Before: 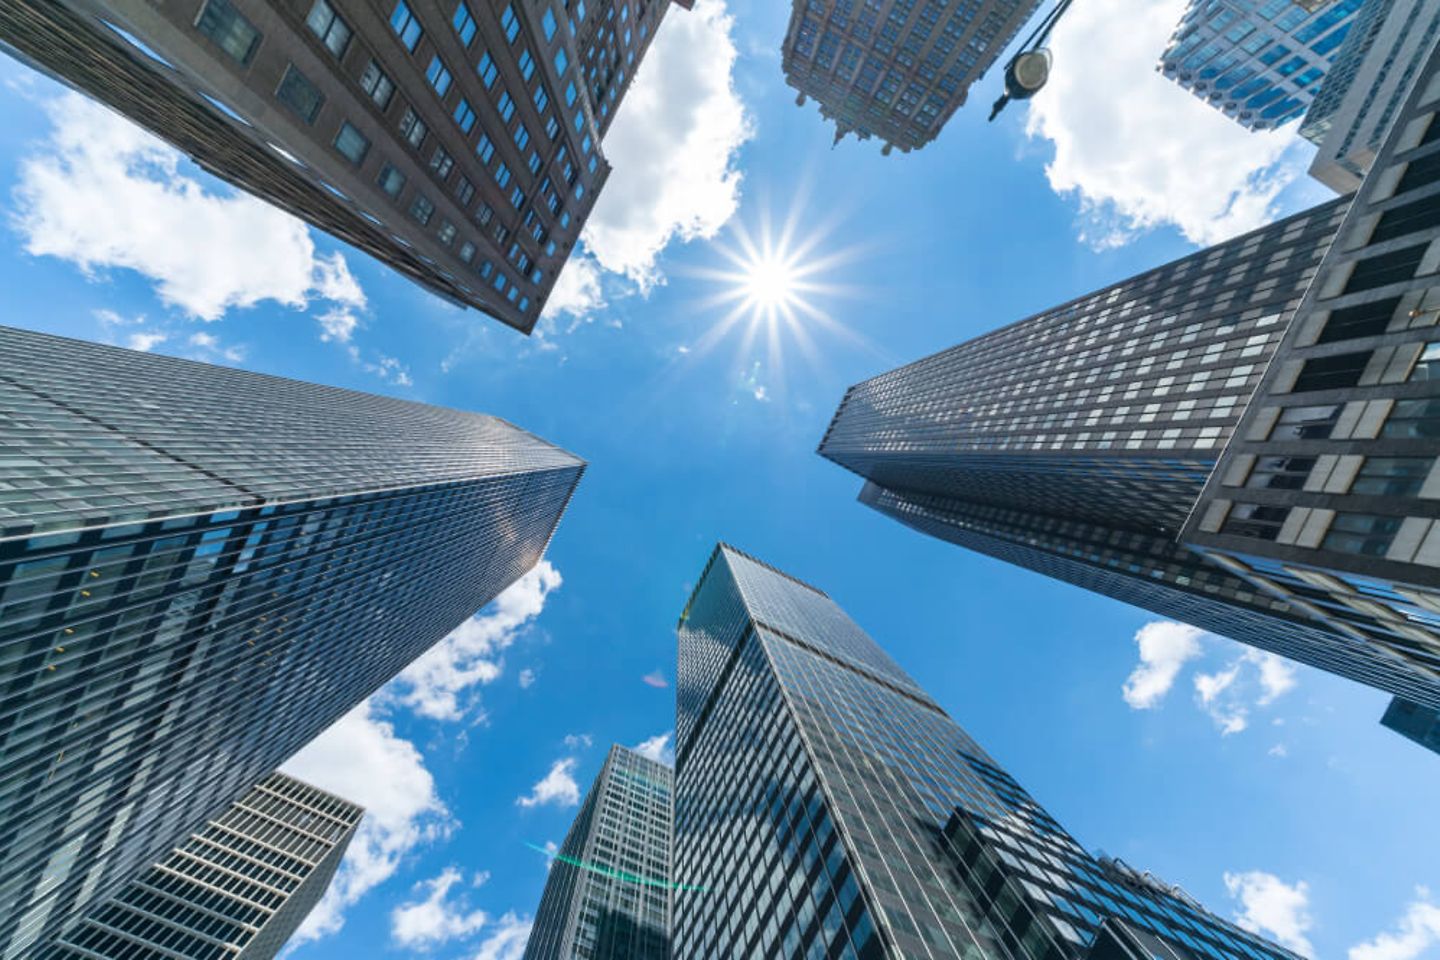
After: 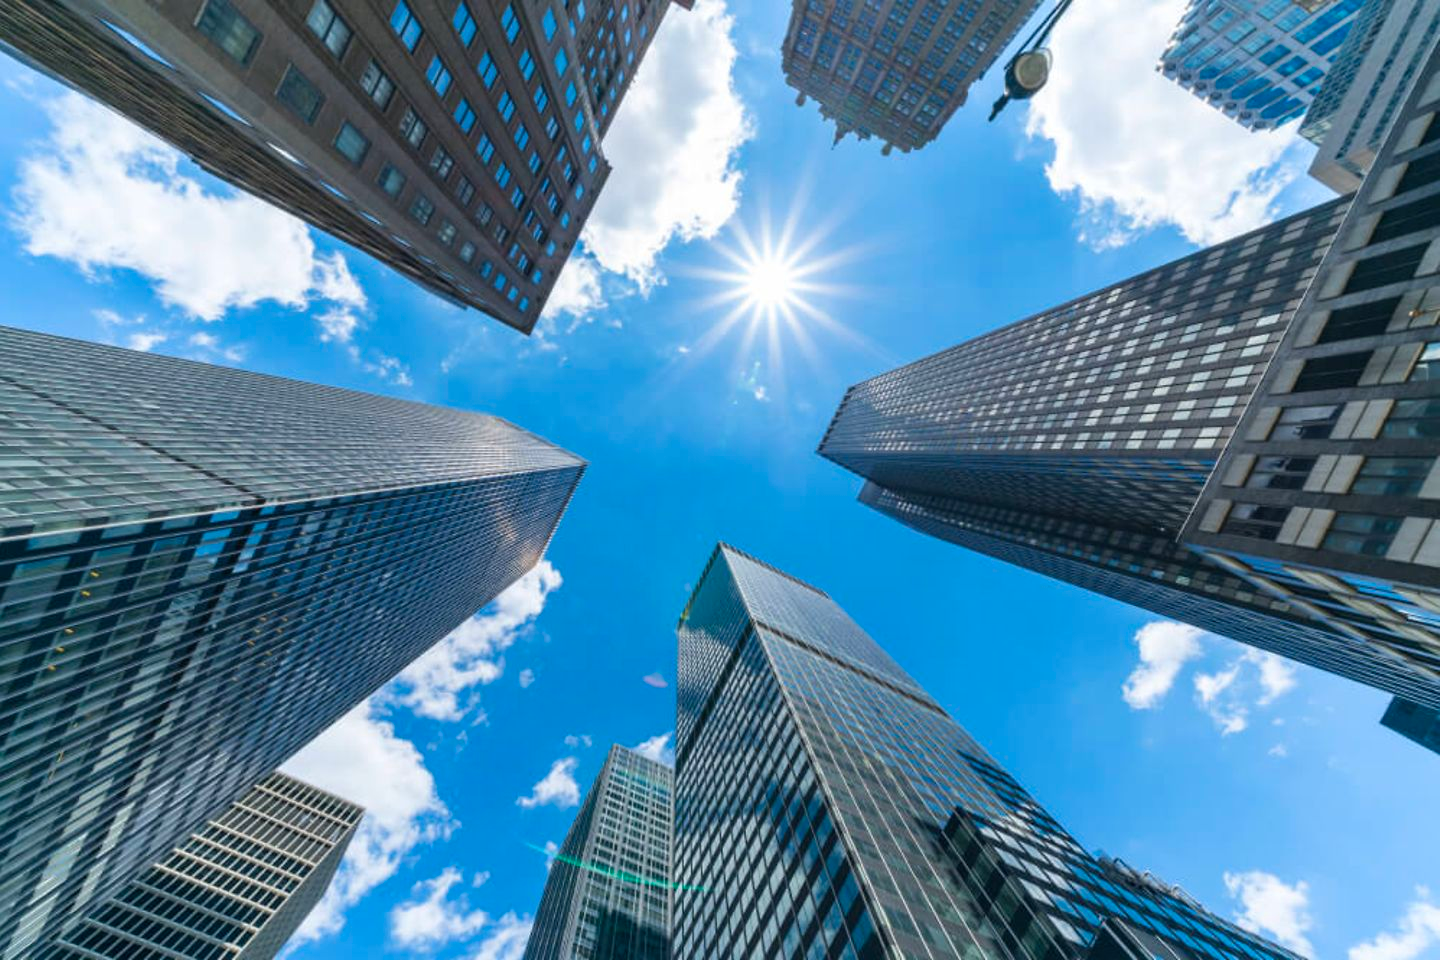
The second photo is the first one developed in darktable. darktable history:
color balance rgb: perceptual saturation grading › global saturation 29.631%
